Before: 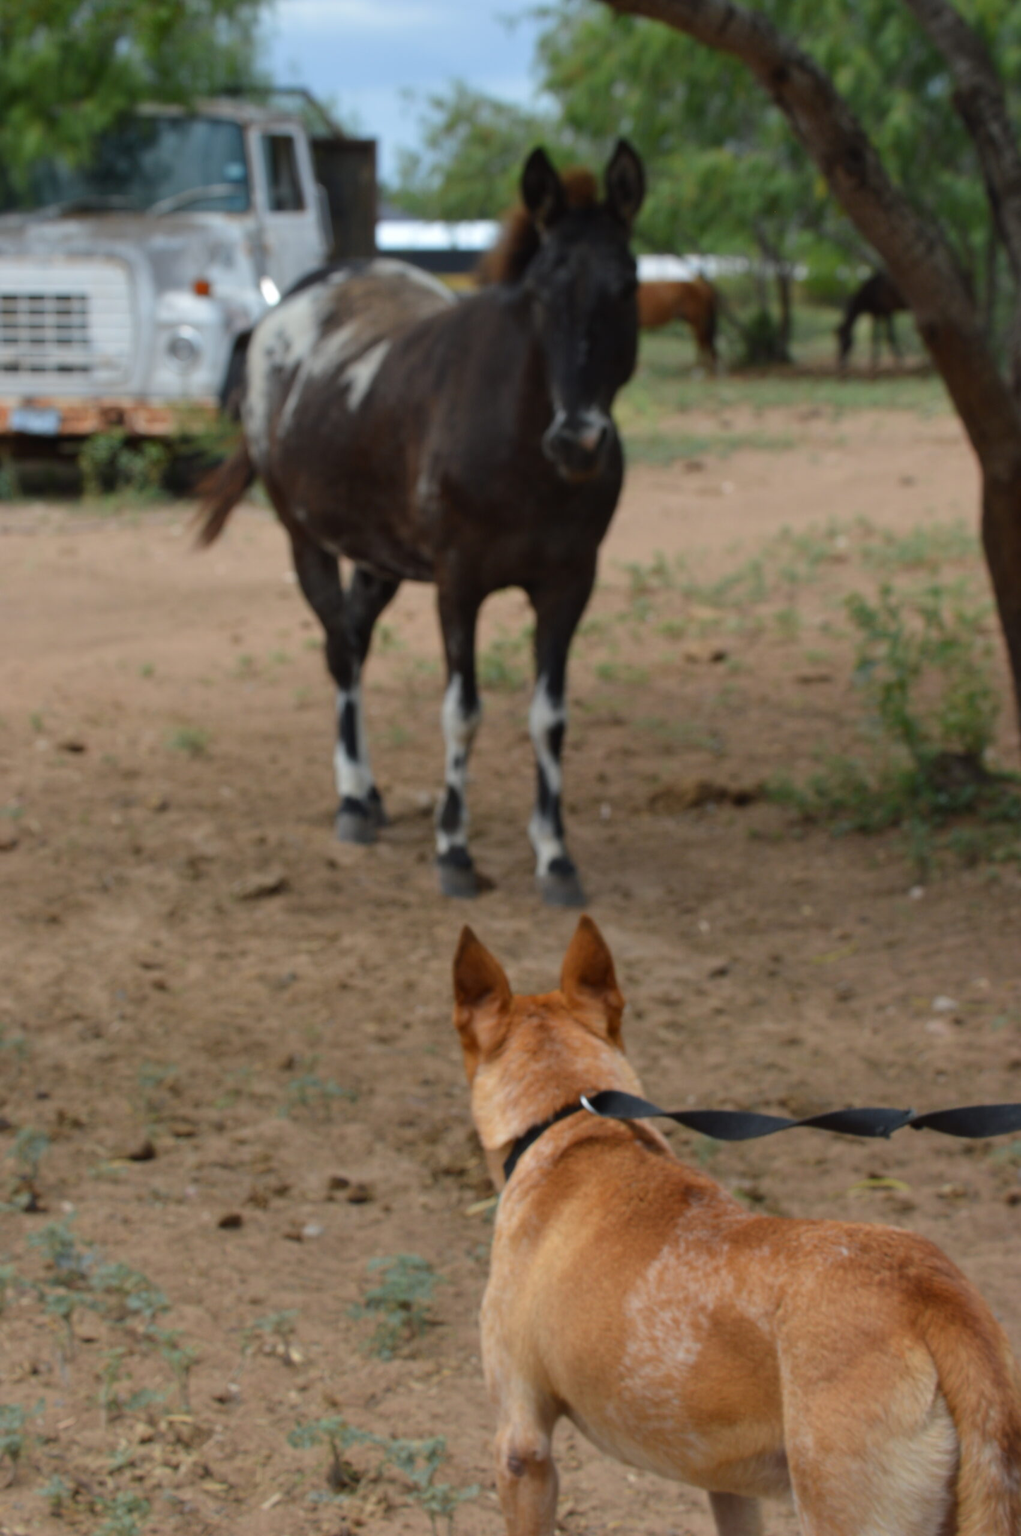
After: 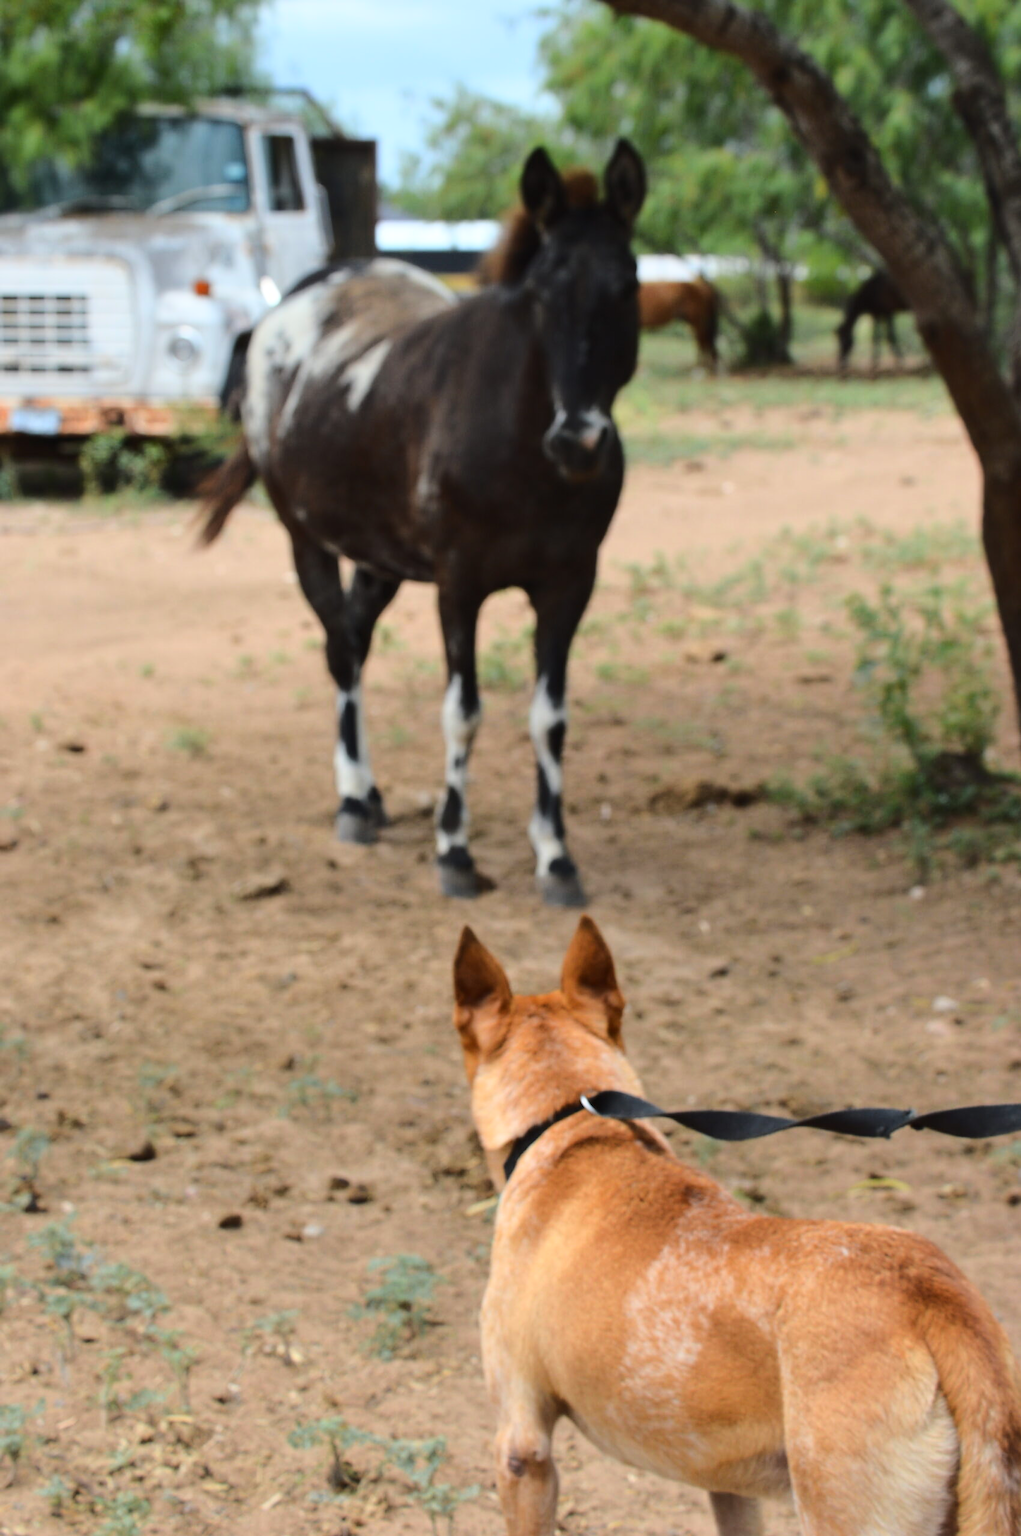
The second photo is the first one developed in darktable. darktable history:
base curve: curves: ch0 [(0, 0) (0.028, 0.03) (0.121, 0.232) (0.46, 0.748) (0.859, 0.968) (1, 1)]
sharpen: amount 0.204
